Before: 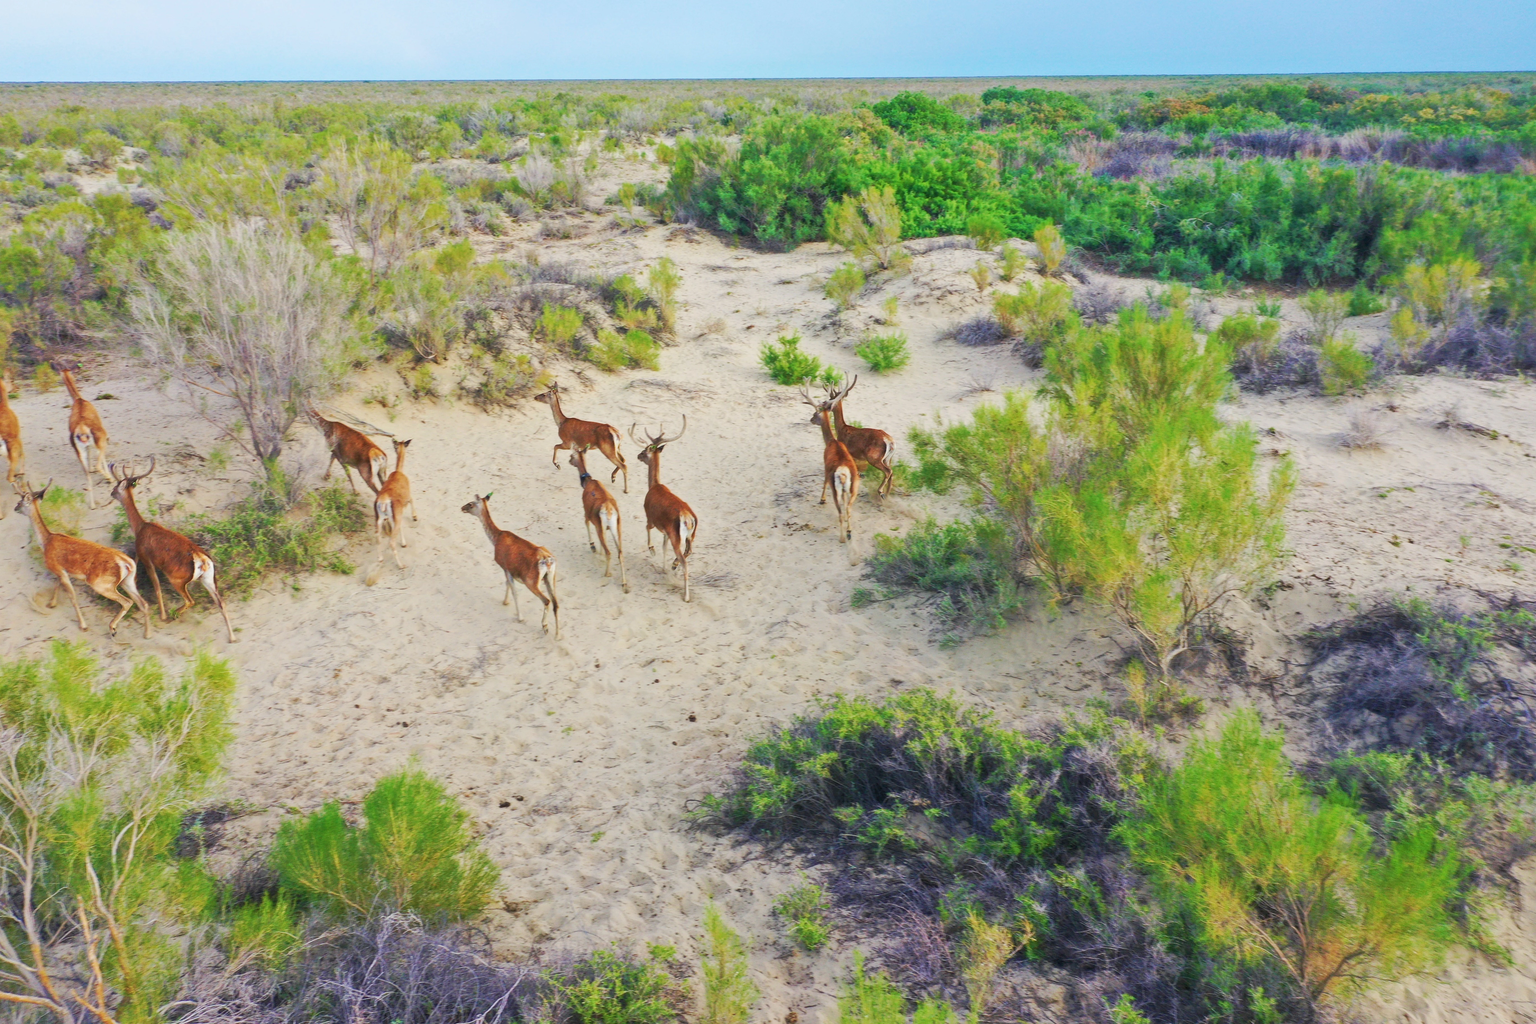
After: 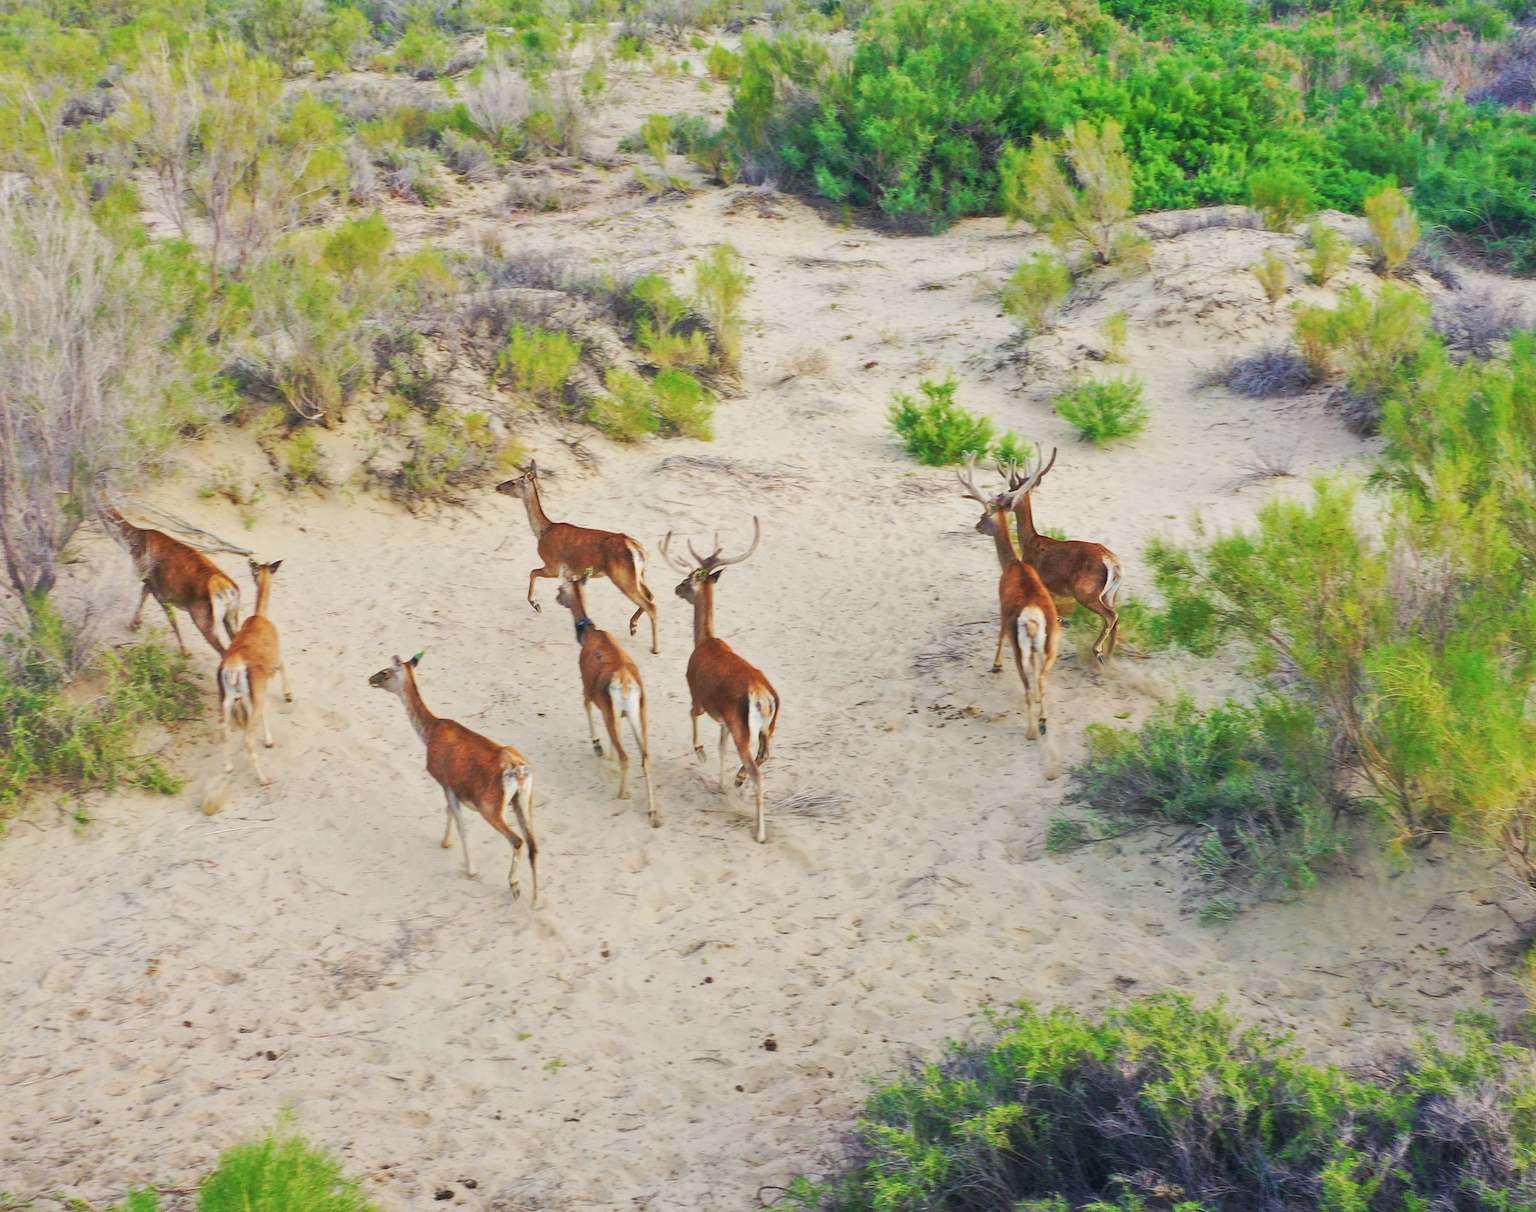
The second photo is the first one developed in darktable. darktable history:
crop: left 16.23%, top 11.465%, right 26.236%, bottom 20.372%
